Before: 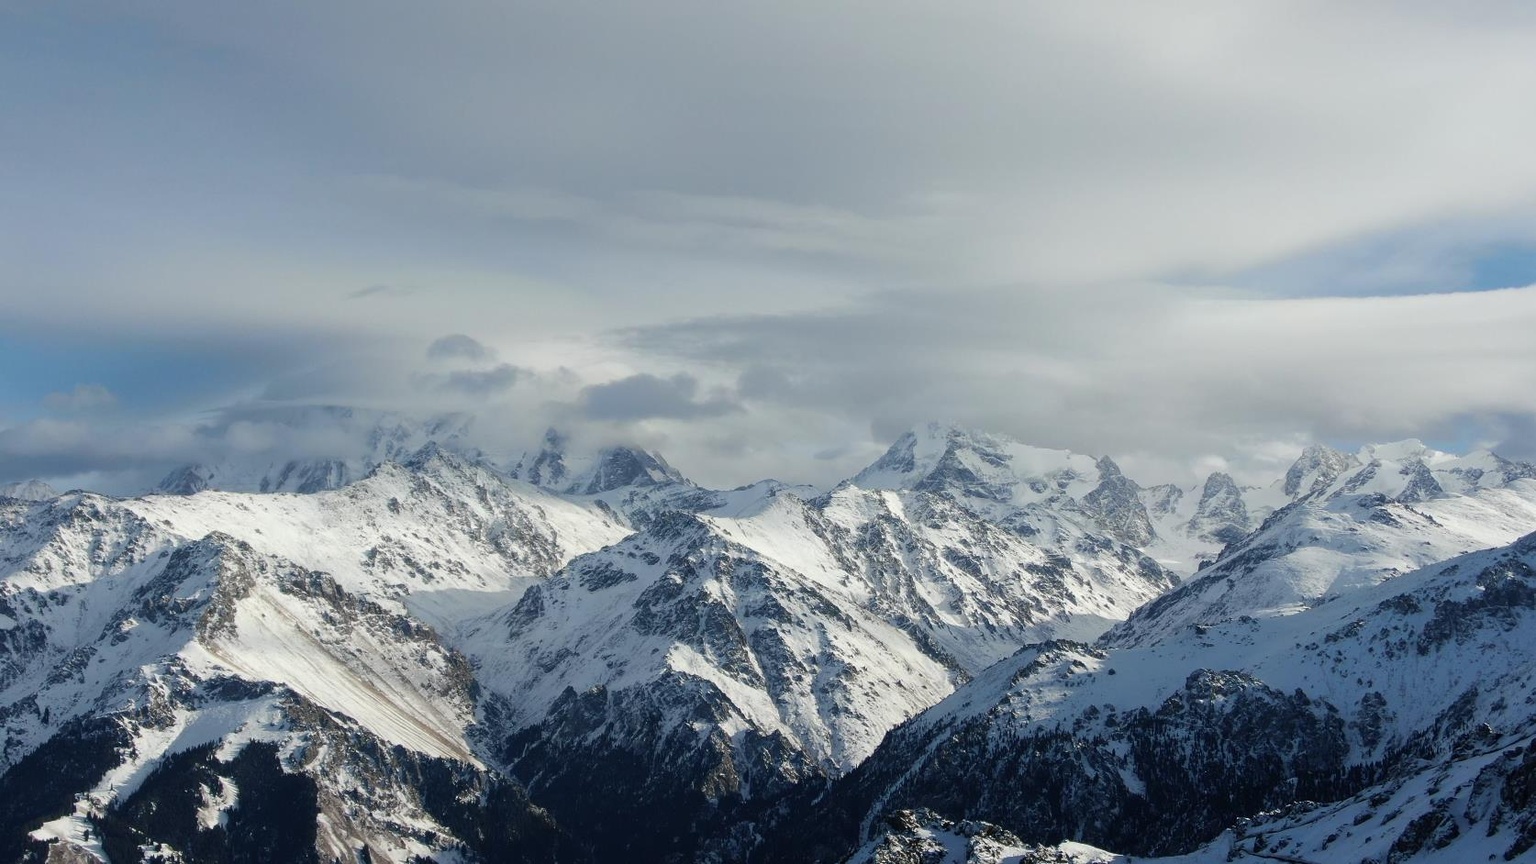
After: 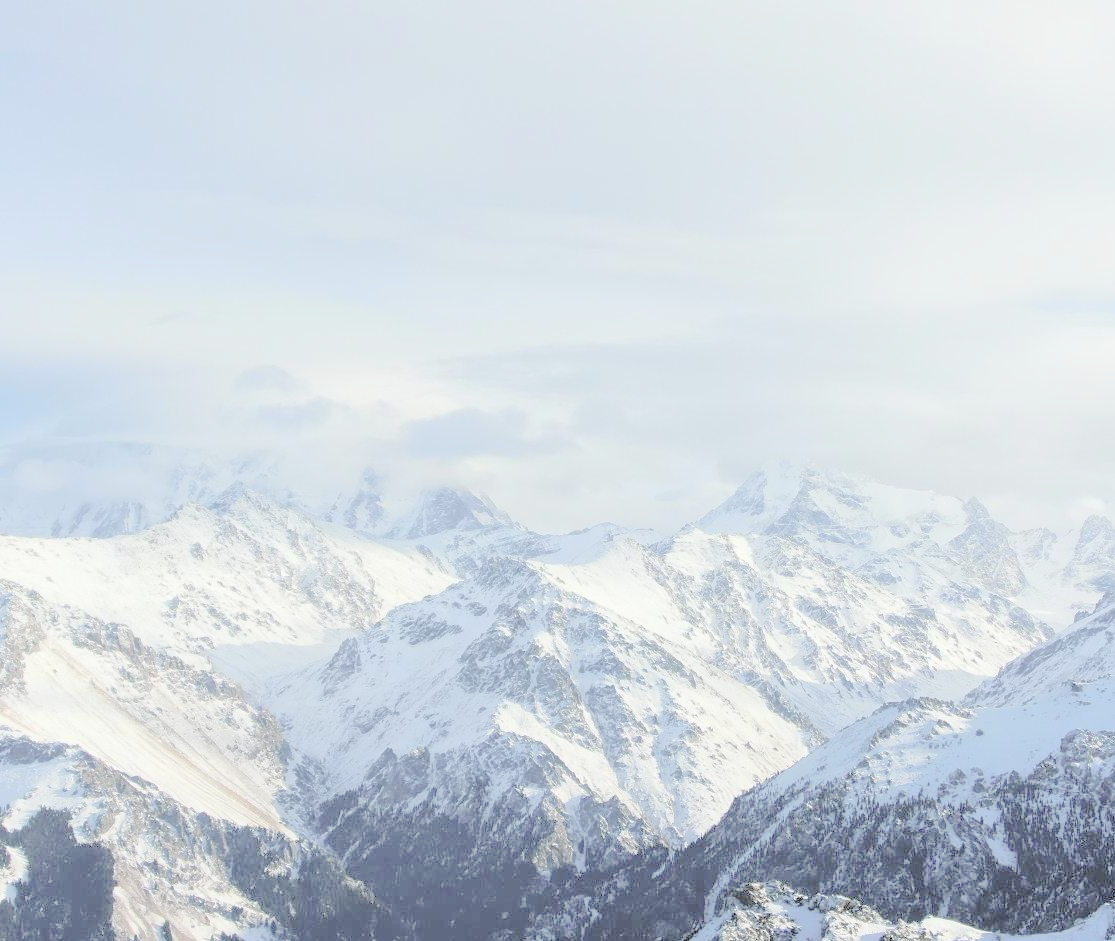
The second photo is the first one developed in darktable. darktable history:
contrast brightness saturation: brightness 0.994
crop and rotate: left 13.89%, right 19.498%
tone curve: curves: ch0 [(0, 0) (0.003, 0.009) (0.011, 0.009) (0.025, 0.01) (0.044, 0.02) (0.069, 0.032) (0.1, 0.048) (0.136, 0.092) (0.177, 0.153) (0.224, 0.217) (0.277, 0.306) (0.335, 0.402) (0.399, 0.488) (0.468, 0.574) (0.543, 0.648) (0.623, 0.716) (0.709, 0.783) (0.801, 0.851) (0.898, 0.92) (1, 1)], preserve colors none
